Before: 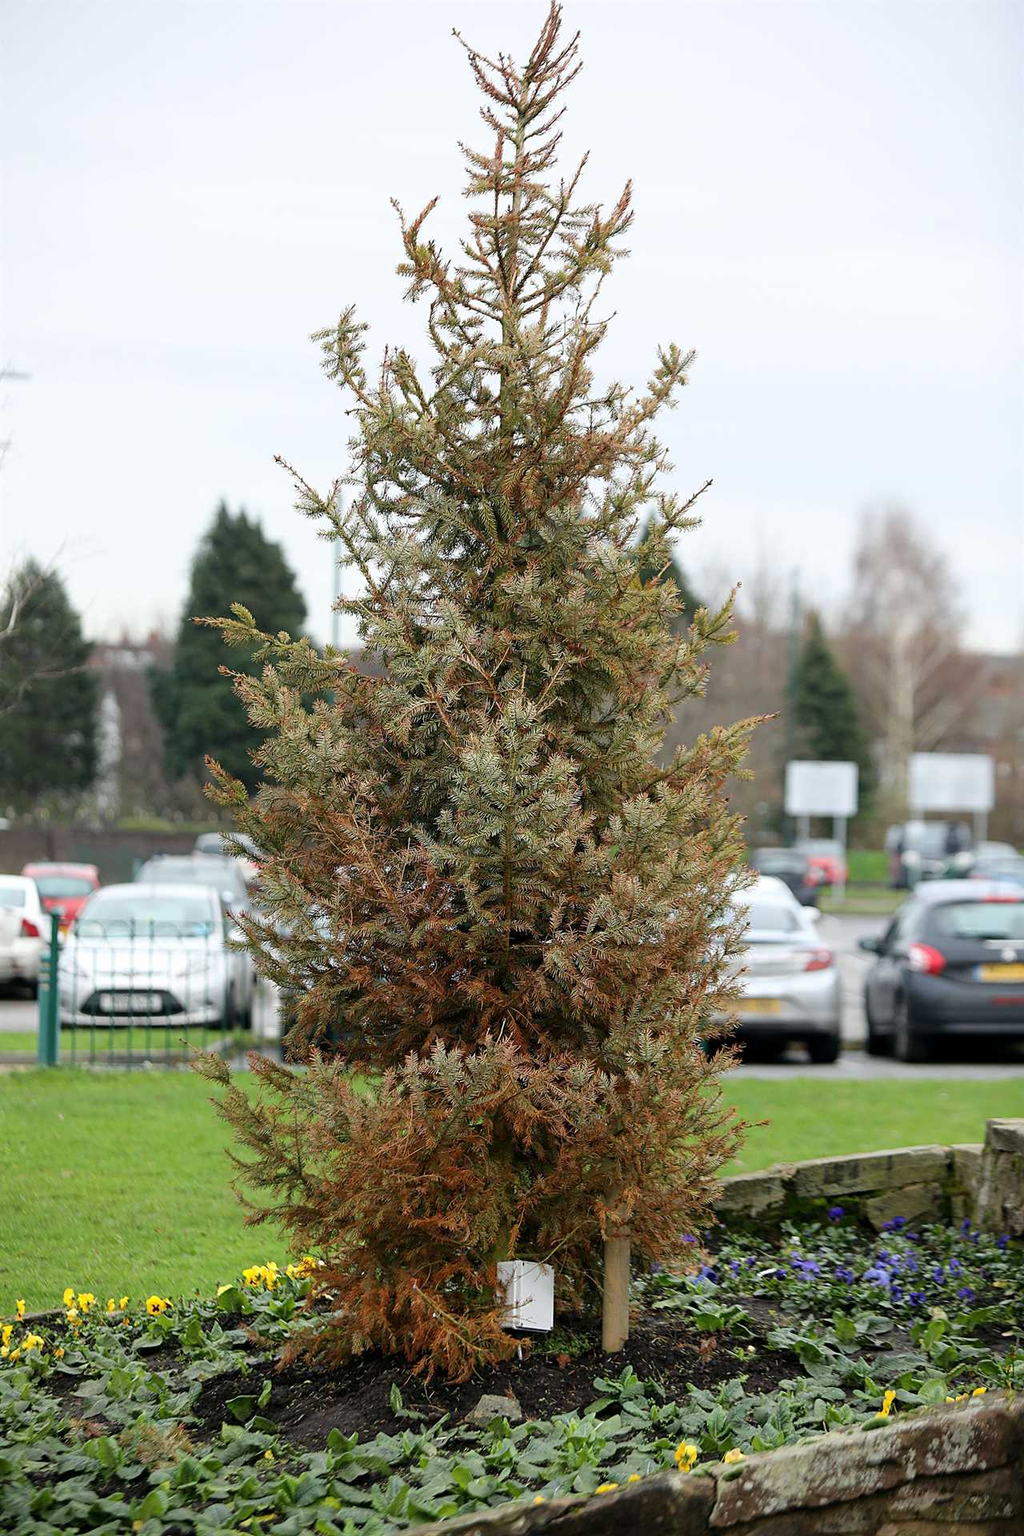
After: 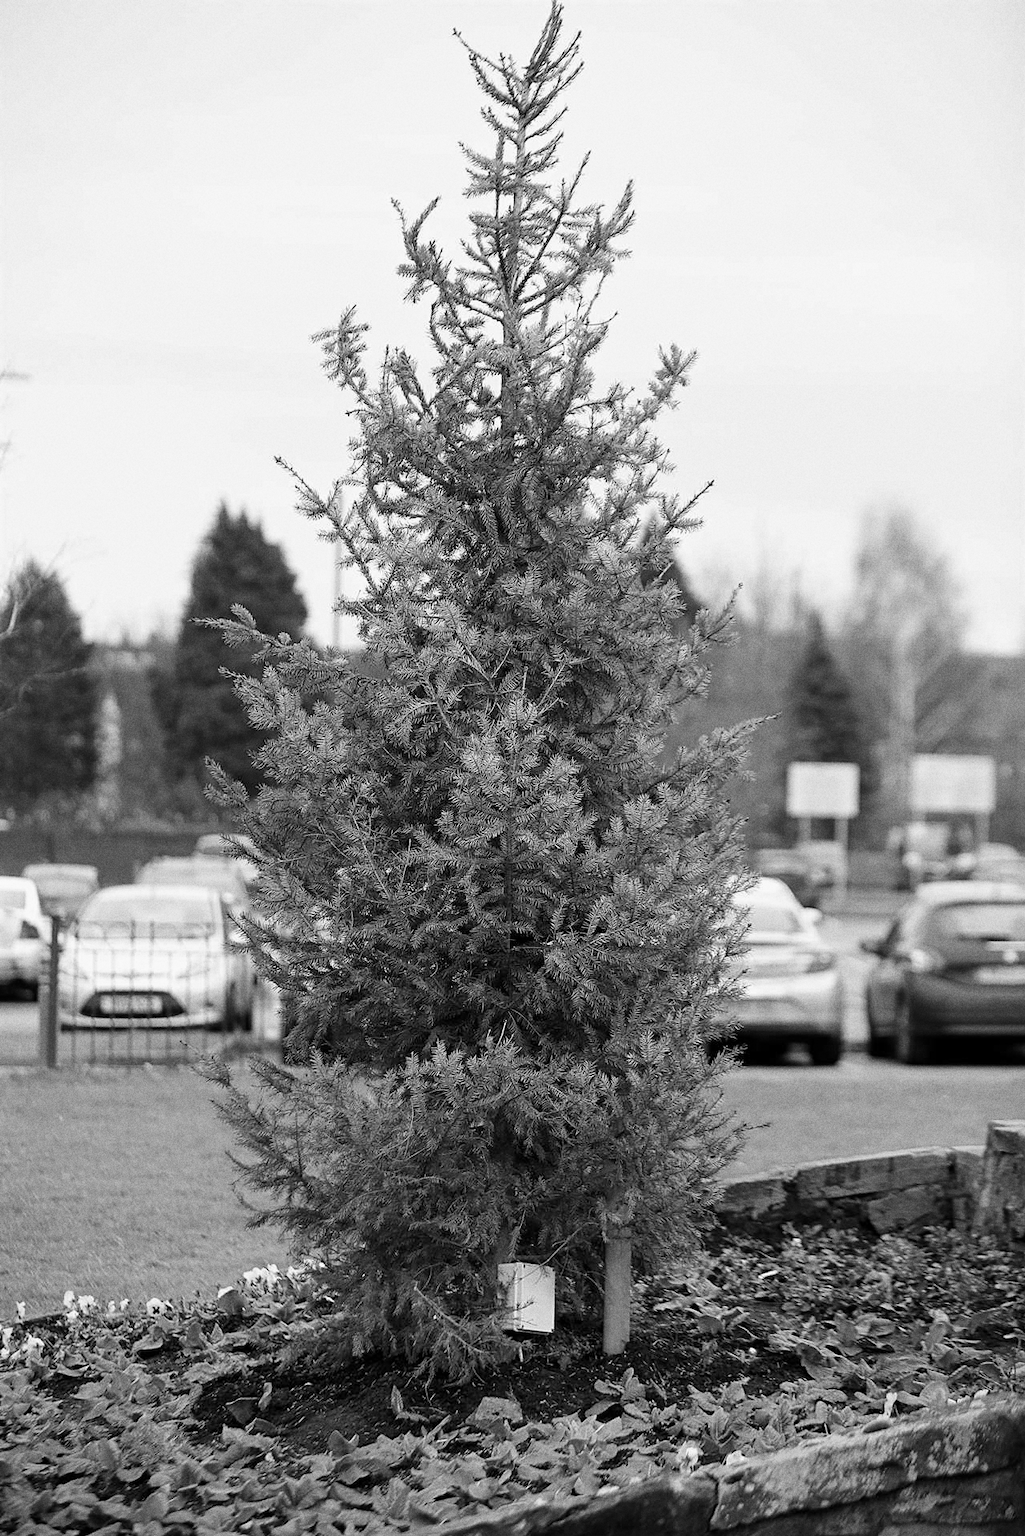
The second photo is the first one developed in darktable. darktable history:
grain: coarseness 8.68 ISO, strength 31.94%
crop: top 0.05%, bottom 0.098%
monochrome: a 32, b 64, size 2.3
contrast brightness saturation: contrast 0.09, saturation 0.28
